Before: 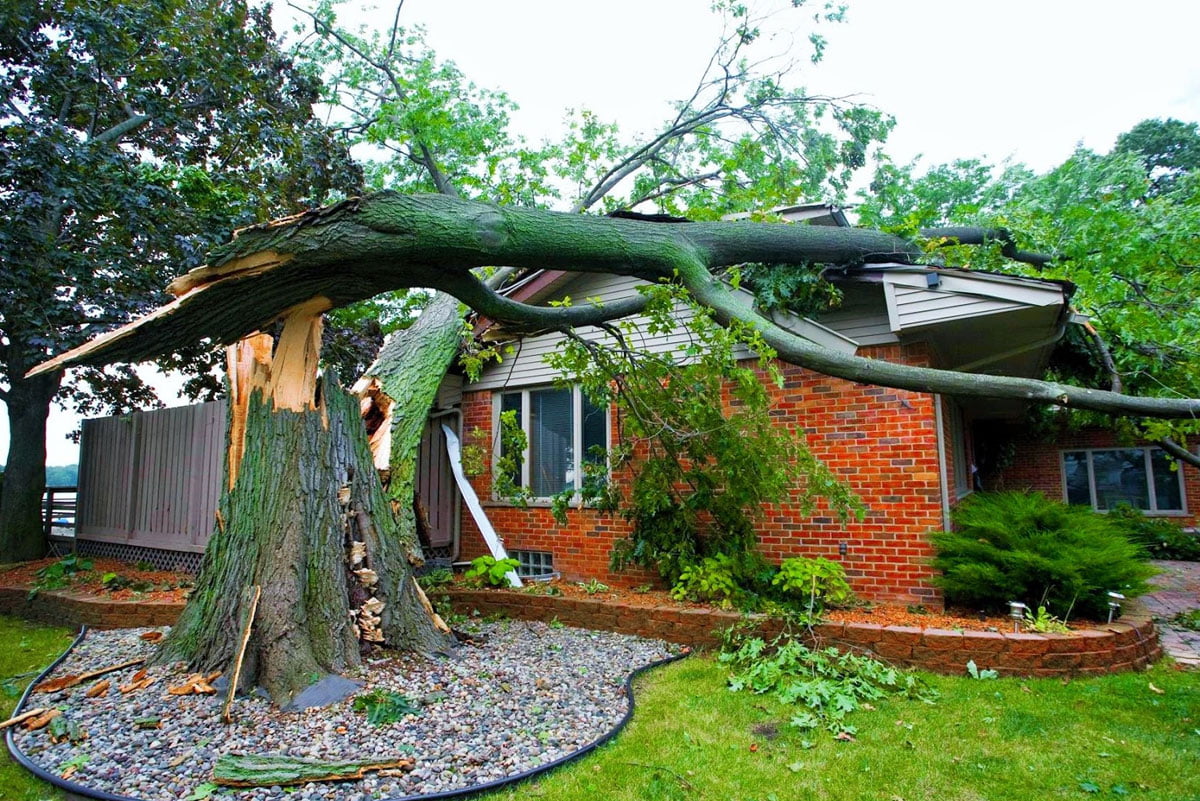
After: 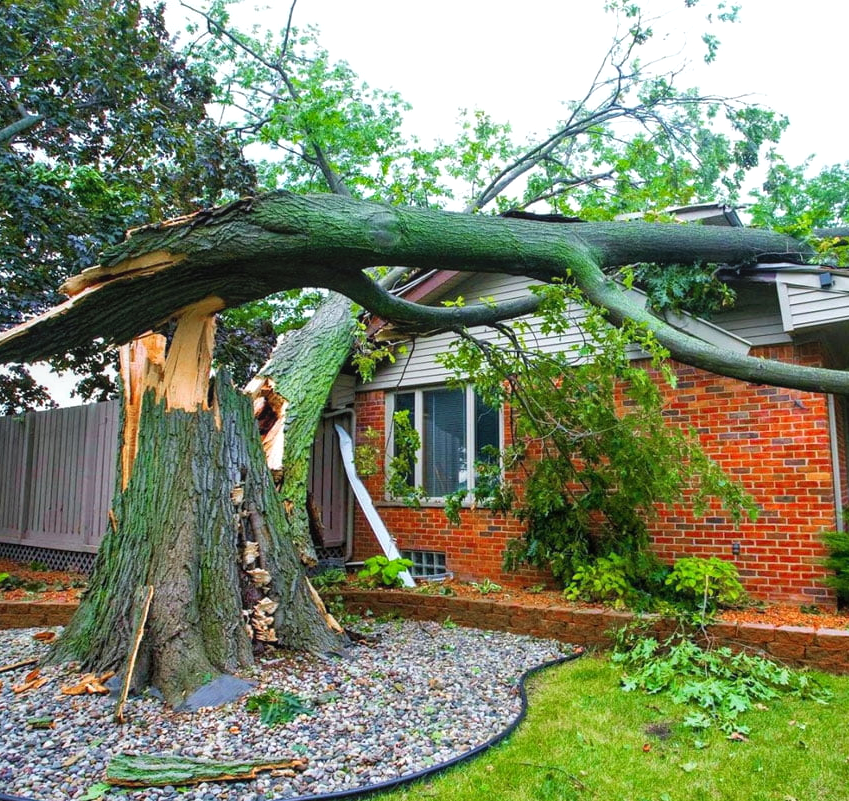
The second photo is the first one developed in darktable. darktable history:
crop and rotate: left 8.926%, right 20.295%
exposure: exposure 0.203 EV, compensate highlight preservation false
local contrast: detail 109%
